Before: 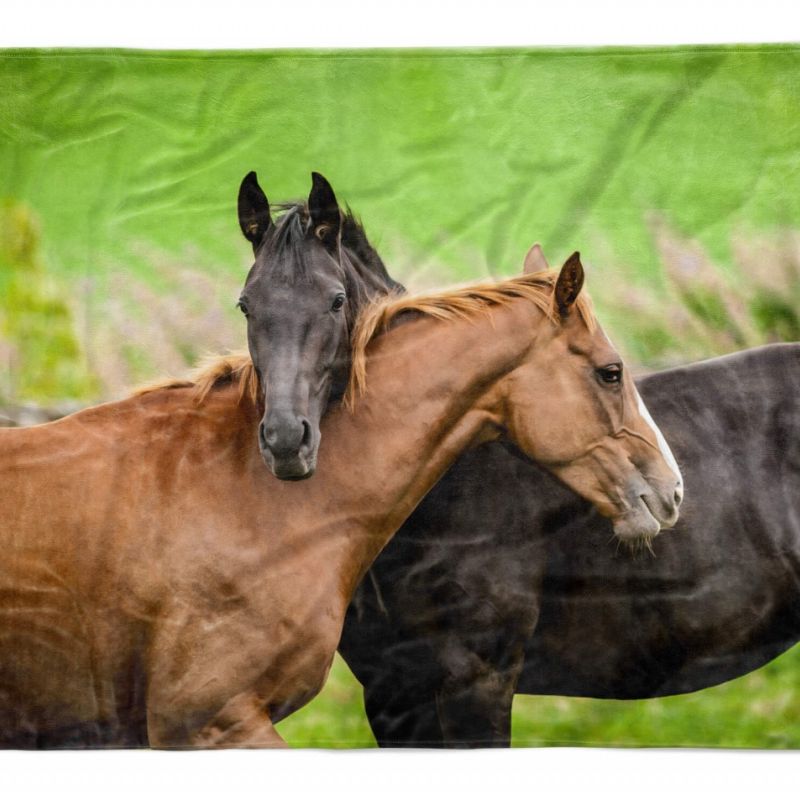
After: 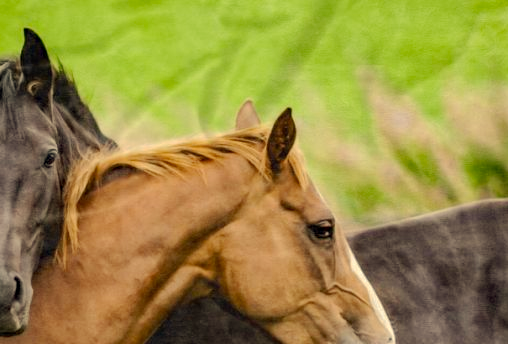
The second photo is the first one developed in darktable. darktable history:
color correction: highlights a* 2.38, highlights b* 23.2
base curve: curves: ch0 [(0, 0) (0.235, 0.266) (0.503, 0.496) (0.786, 0.72) (1, 1)], preserve colors none
crop: left 36.025%, top 18.066%, right 0.44%, bottom 38.867%
haze removal: compatibility mode true, adaptive false
